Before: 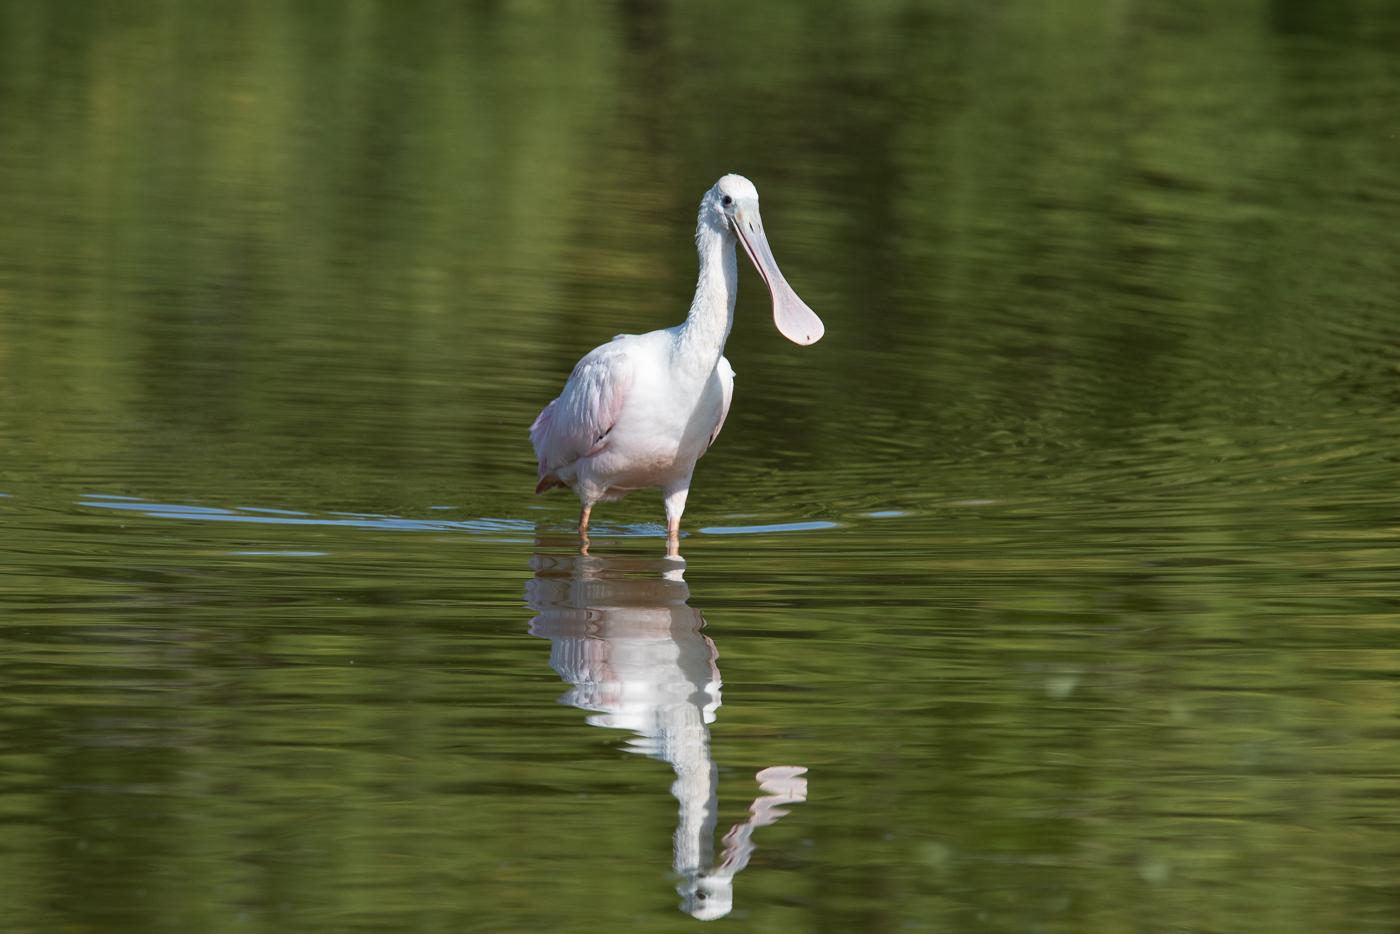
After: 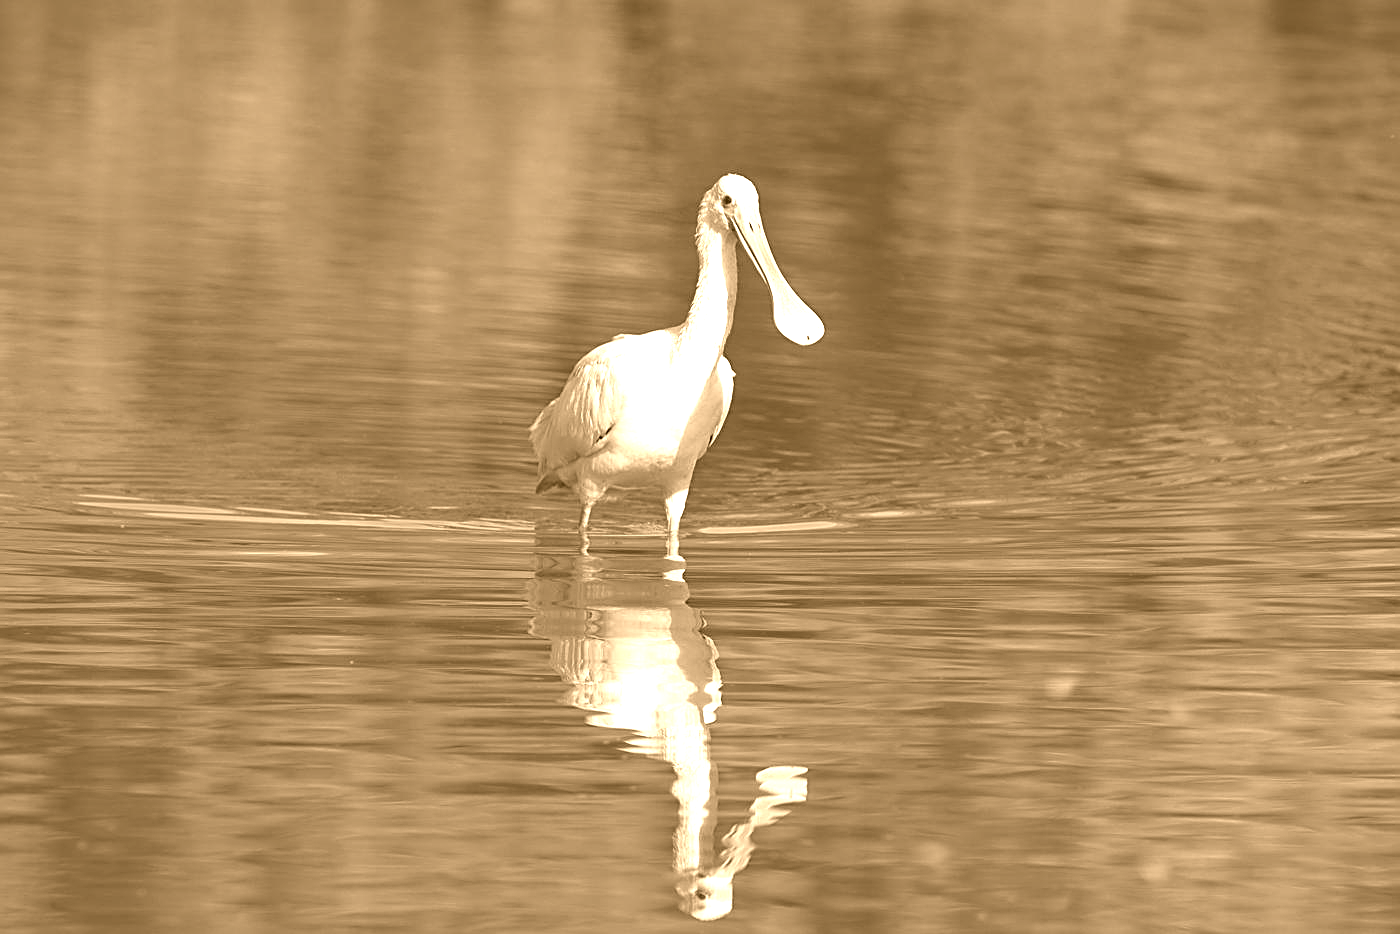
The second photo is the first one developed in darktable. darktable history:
sharpen: on, module defaults
haze removal: compatibility mode true, adaptive false
colorize: hue 28.8°, source mix 100%
